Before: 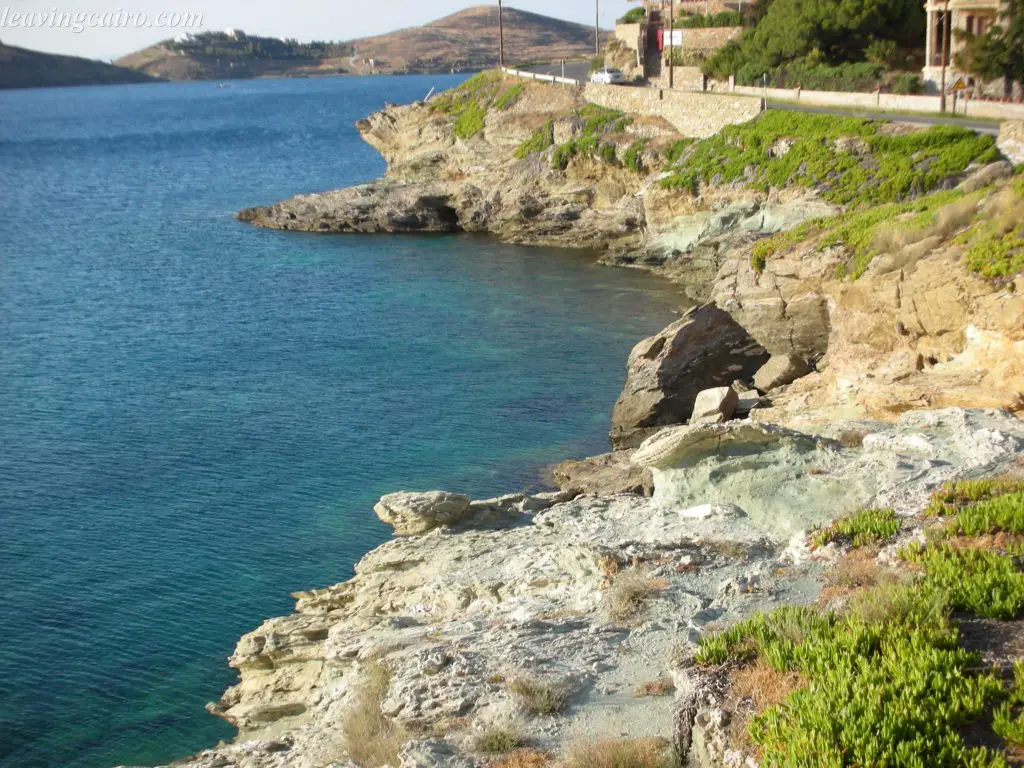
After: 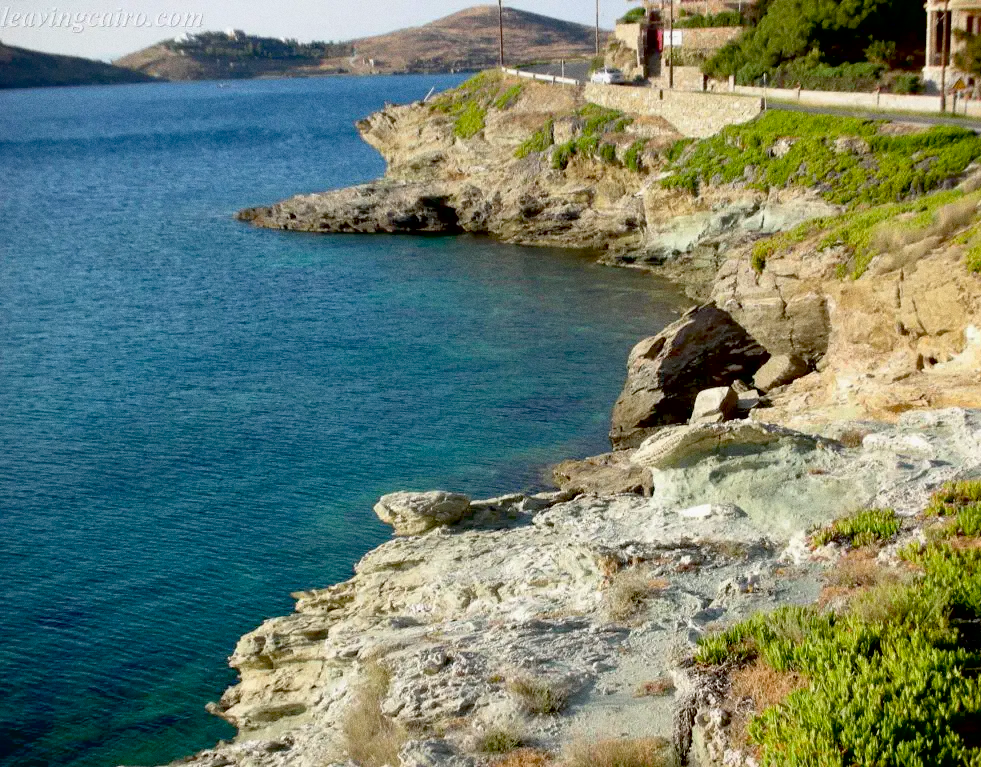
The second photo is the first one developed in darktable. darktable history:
crop: right 4.126%, bottom 0.031%
grain: coarseness 0.47 ISO
exposure: black level correction 0.029, exposure -0.073 EV, compensate highlight preservation false
contrast brightness saturation: contrast 0.05
